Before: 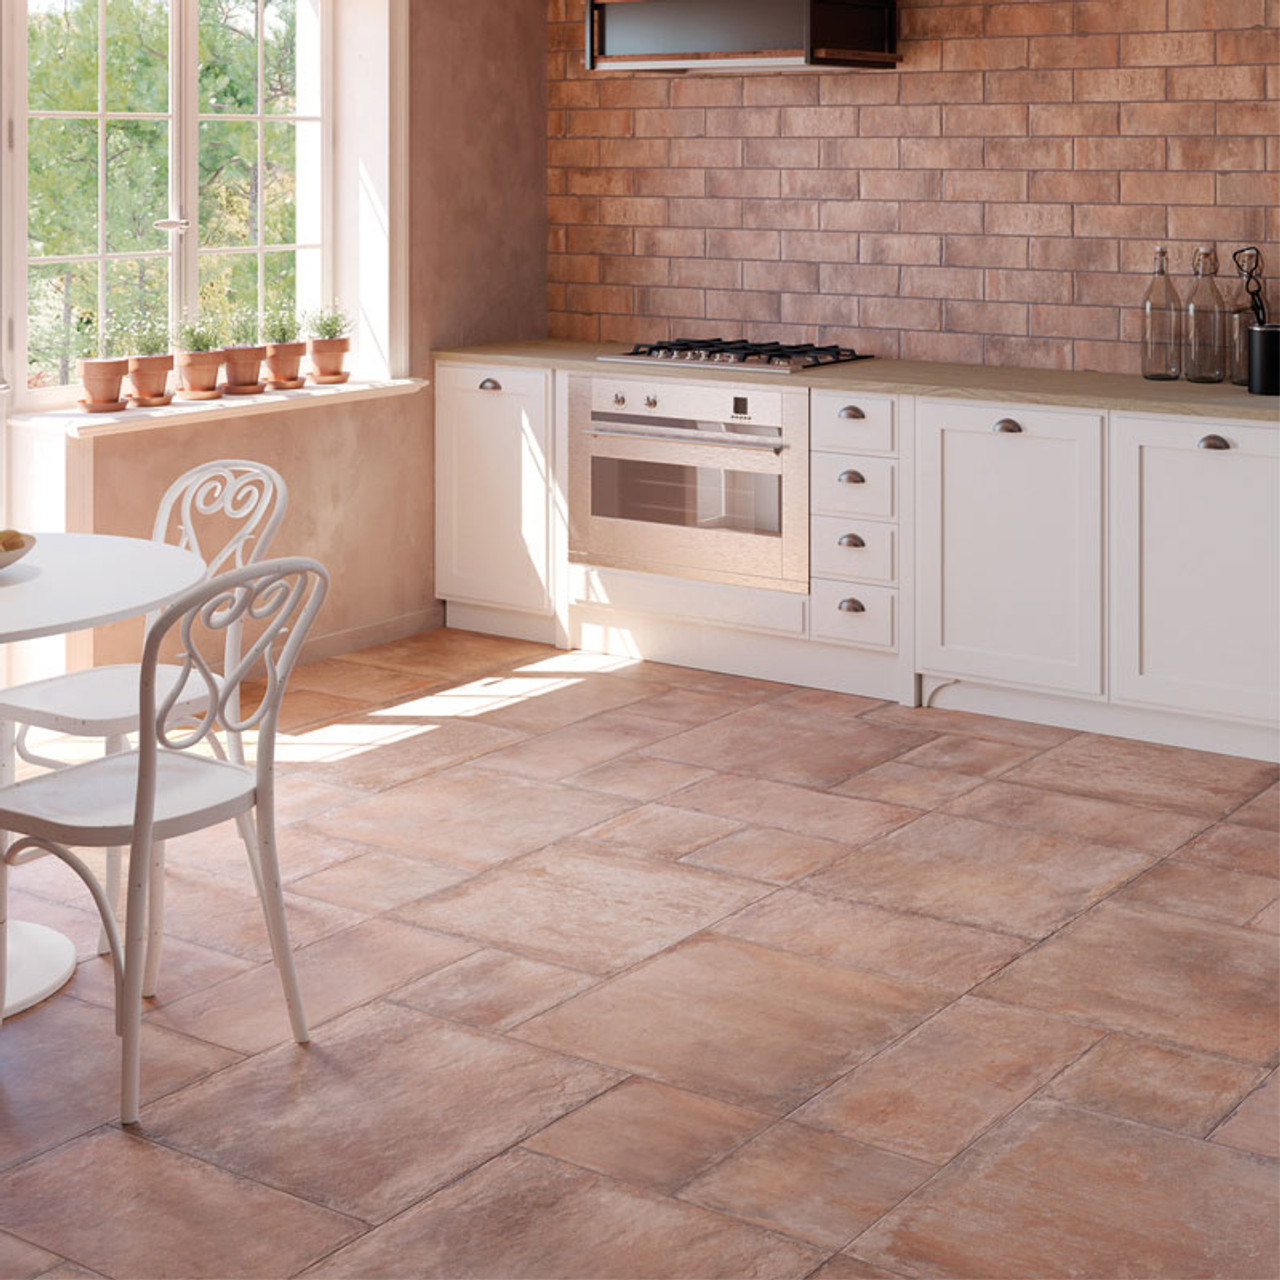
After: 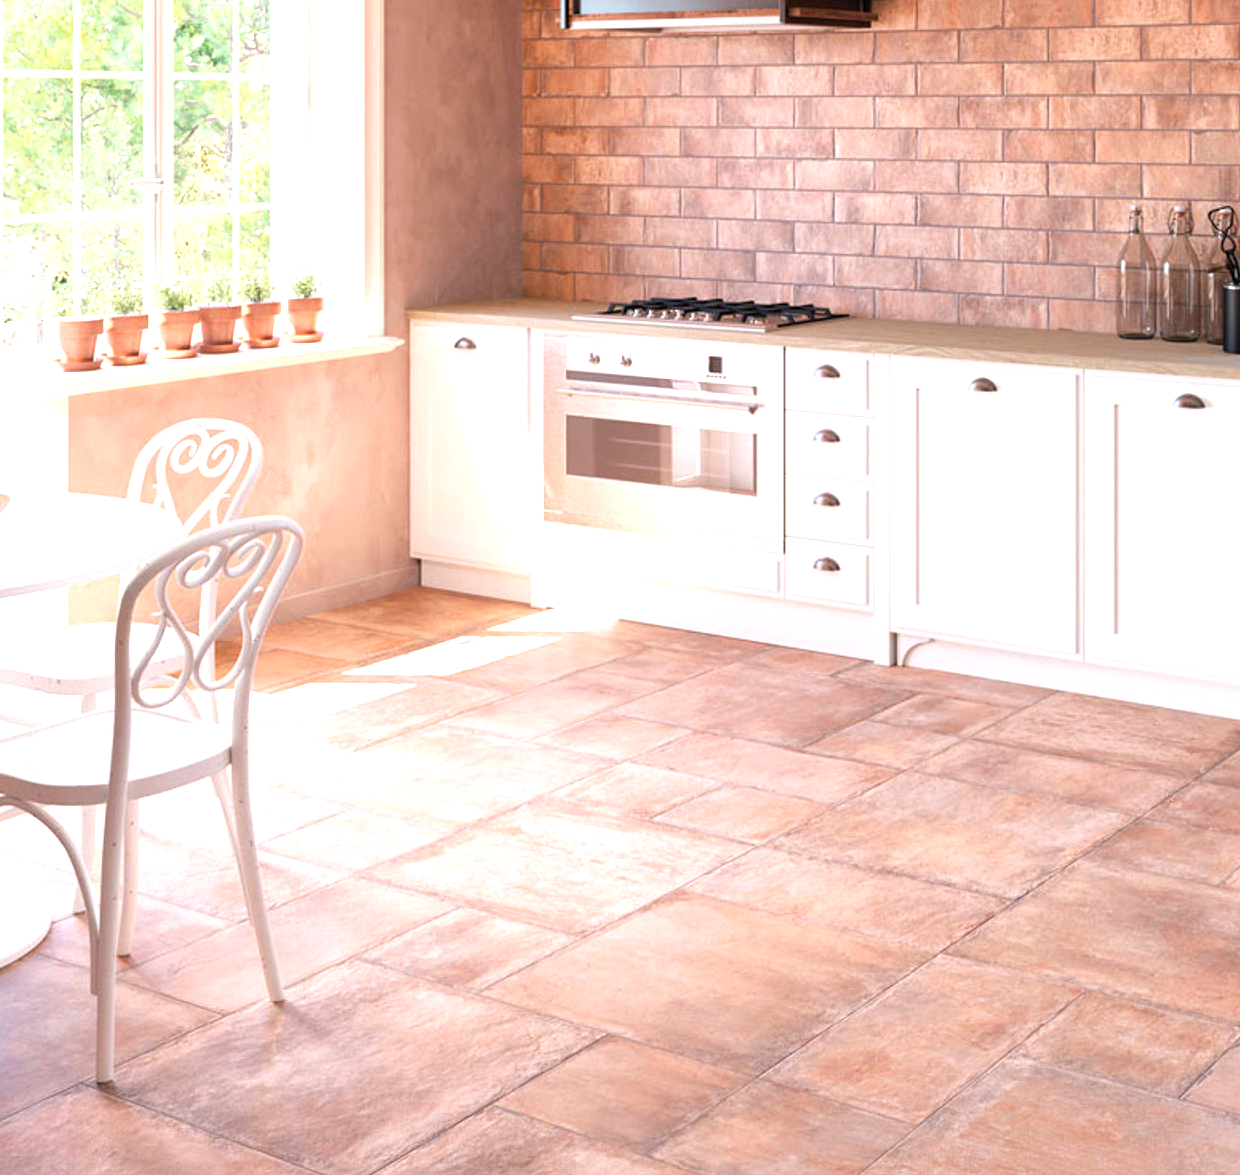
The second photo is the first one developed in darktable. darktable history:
white balance: red 1.004, blue 1.024
exposure: exposure 1.089 EV, compensate highlight preservation false
crop: left 1.964%, top 3.251%, right 1.122%, bottom 4.933%
